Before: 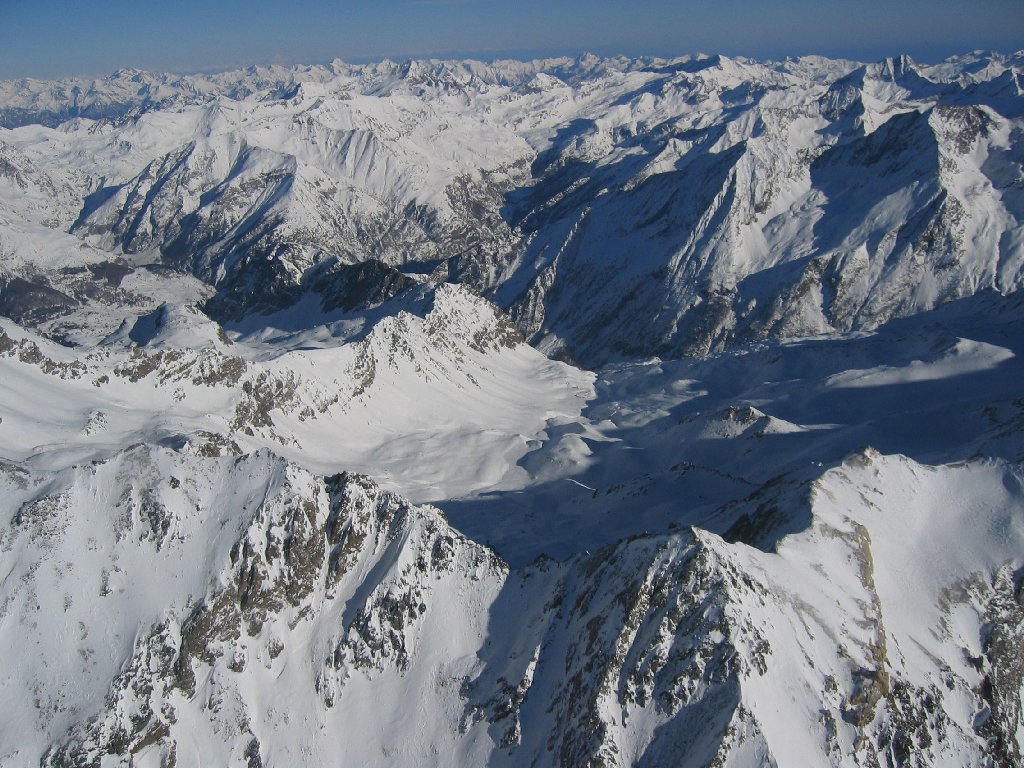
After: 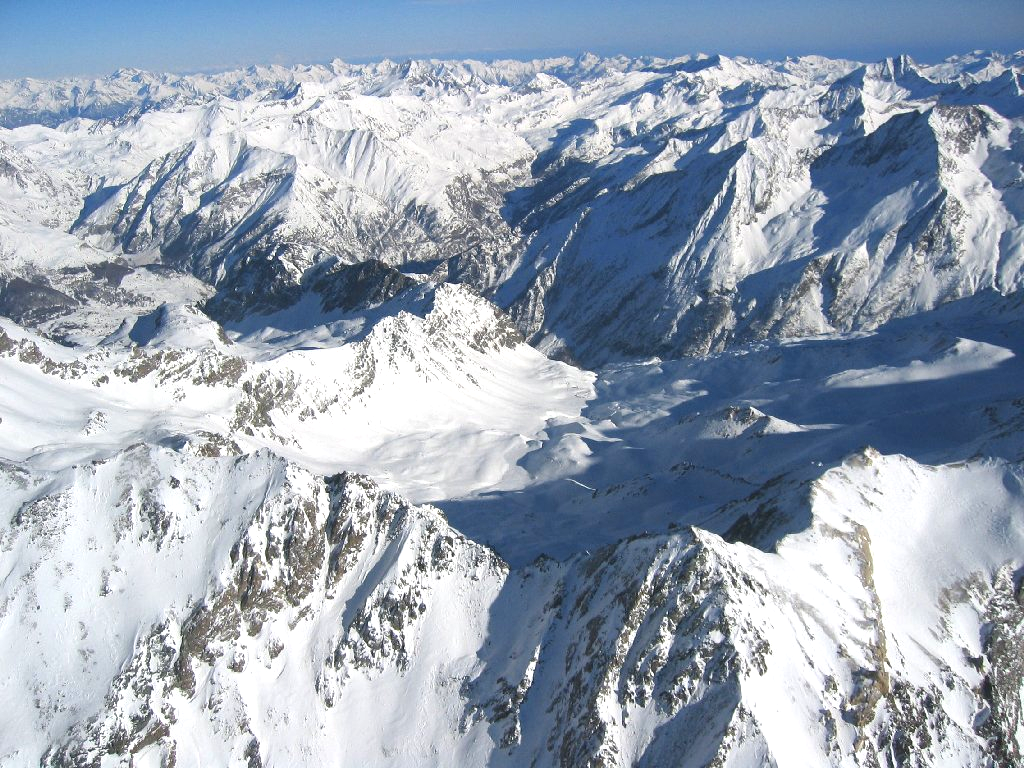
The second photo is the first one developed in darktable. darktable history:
exposure: black level correction 0, exposure 0.953 EV, compensate exposure bias true, compensate highlight preservation false
base curve: curves: ch0 [(0, 0) (0.297, 0.298) (1, 1)], preserve colors none
